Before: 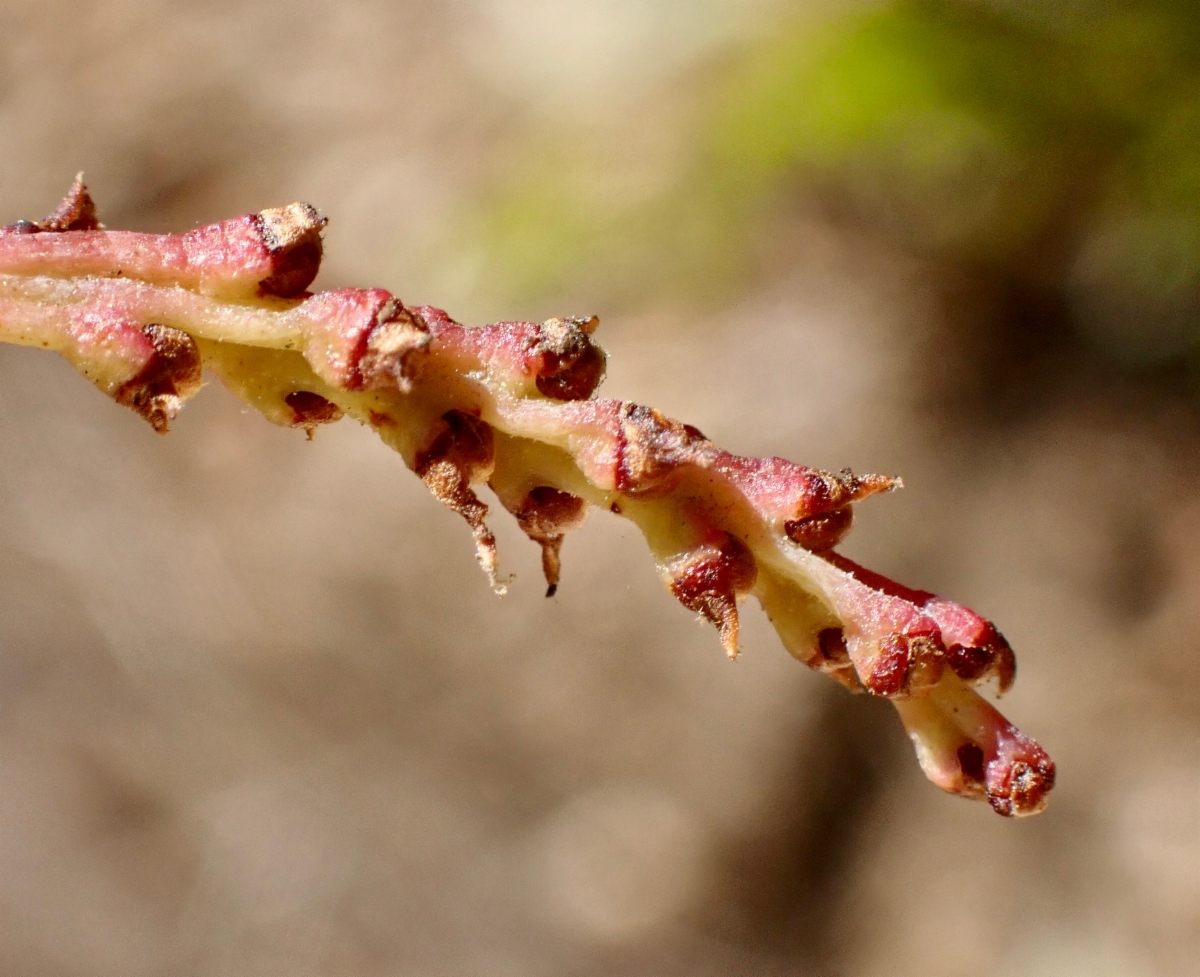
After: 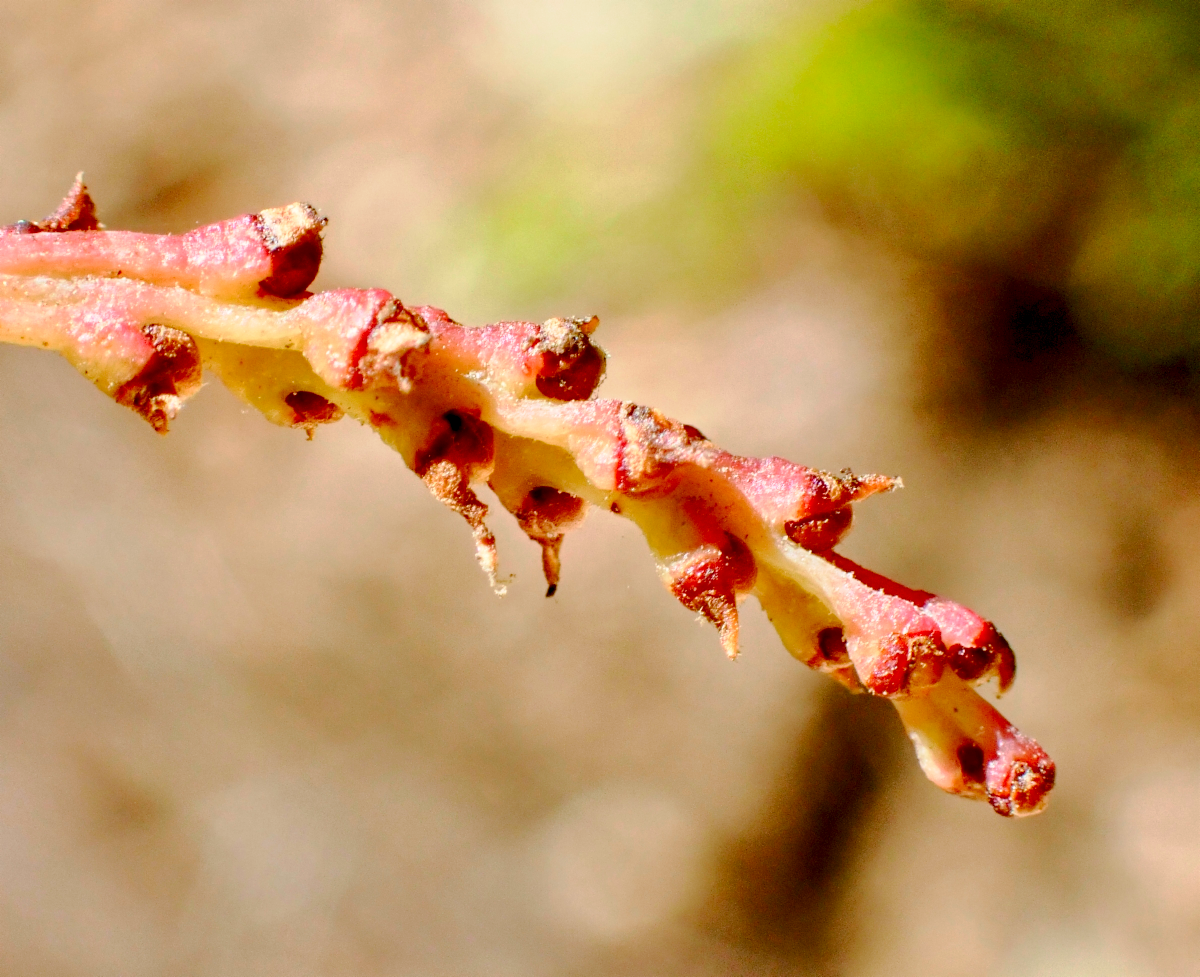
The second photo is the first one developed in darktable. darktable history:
tone curve: curves: ch0 [(0, 0) (0.003, 0.004) (0.011, 0.015) (0.025, 0.033) (0.044, 0.058) (0.069, 0.091) (0.1, 0.131) (0.136, 0.178) (0.177, 0.232) (0.224, 0.294) (0.277, 0.362) (0.335, 0.434) (0.399, 0.512) (0.468, 0.582) (0.543, 0.646) (0.623, 0.713) (0.709, 0.783) (0.801, 0.876) (0.898, 0.938) (1, 1)], preserve colors none
color look up table: target L [65.64, 47.12, 33.68, 100, 80.65, 75.32, 66.85, 58.37, 56.53, 42.89, 41.3, 27.21, 70.94, 58.8, 50.04, 50.72, 35.27, 25.1, 23.71, 6.125, 63.73, 48.54, 42.16, 26.97, 0 ×25], target a [-30.43, -51.52, -16.52, -0.001, 0.223, 7.253, 26.92, 26.9, 50.37, -0.429, 65.92, 19.58, -0.142, -0.288, 15.41, 65.25, 18.73, 36.78, 33.49, -0.037, -41.12, -23.02, -0.212, -1.065, 0 ×25], target b [69.56, 43.7, 33.73, 0.013, 1.064, 84.37, 76.83, 23.14, 67.81, 0.136, 40.05, 25.82, -1.186, -1.475, -37.14, -25.05, -68.36, -29.21, -81.97, -0.204, -3.574, -39.86, -37.37, -0.69, 0 ×25], num patches 24
